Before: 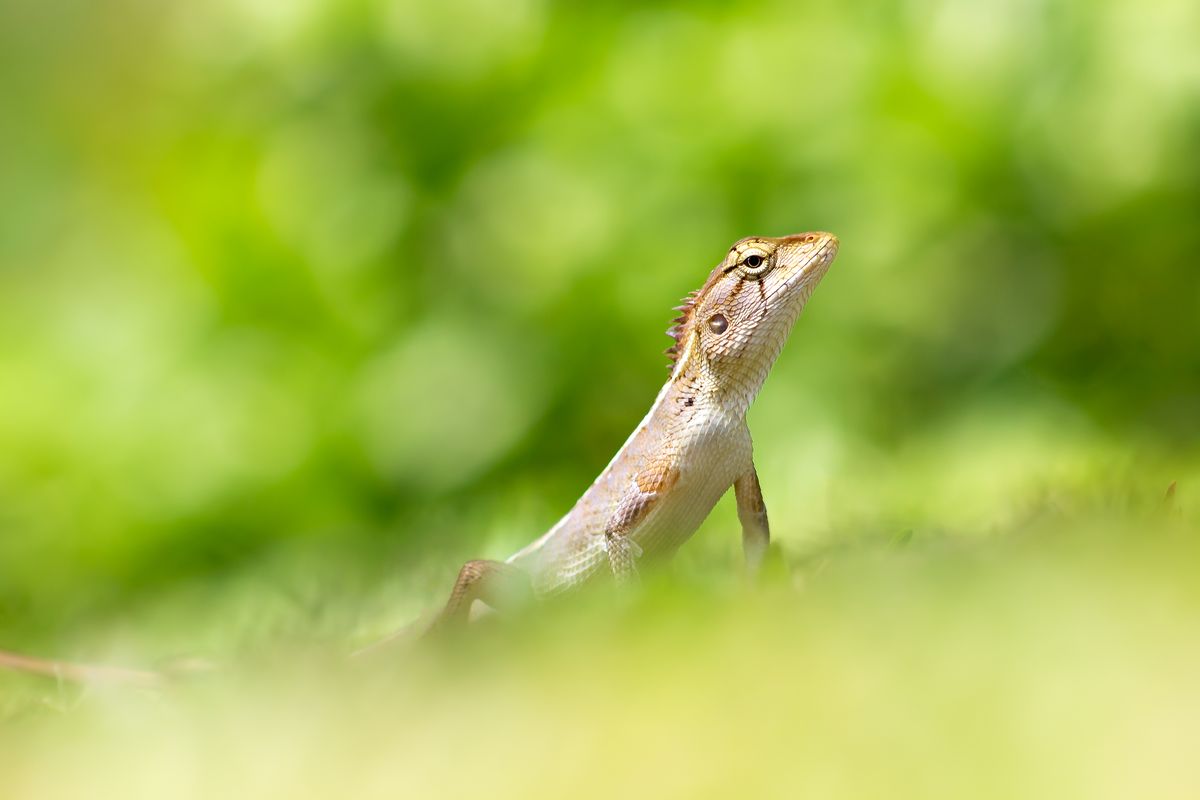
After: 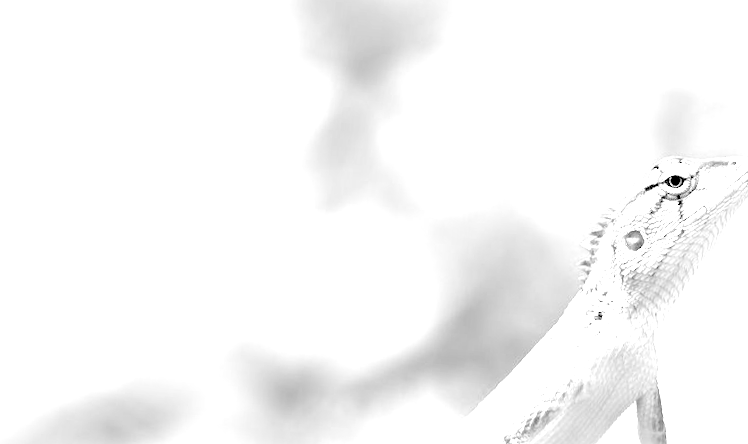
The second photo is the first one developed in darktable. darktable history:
exposure: black level correction 0, exposure 1.9 EV, compensate highlight preservation false
crop and rotate: angle -4.99°, left 2.122%, top 6.945%, right 27.566%, bottom 30.519%
rgb levels: levels [[0.027, 0.429, 0.996], [0, 0.5, 1], [0, 0.5, 1]]
monochrome: a -71.75, b 75.82
